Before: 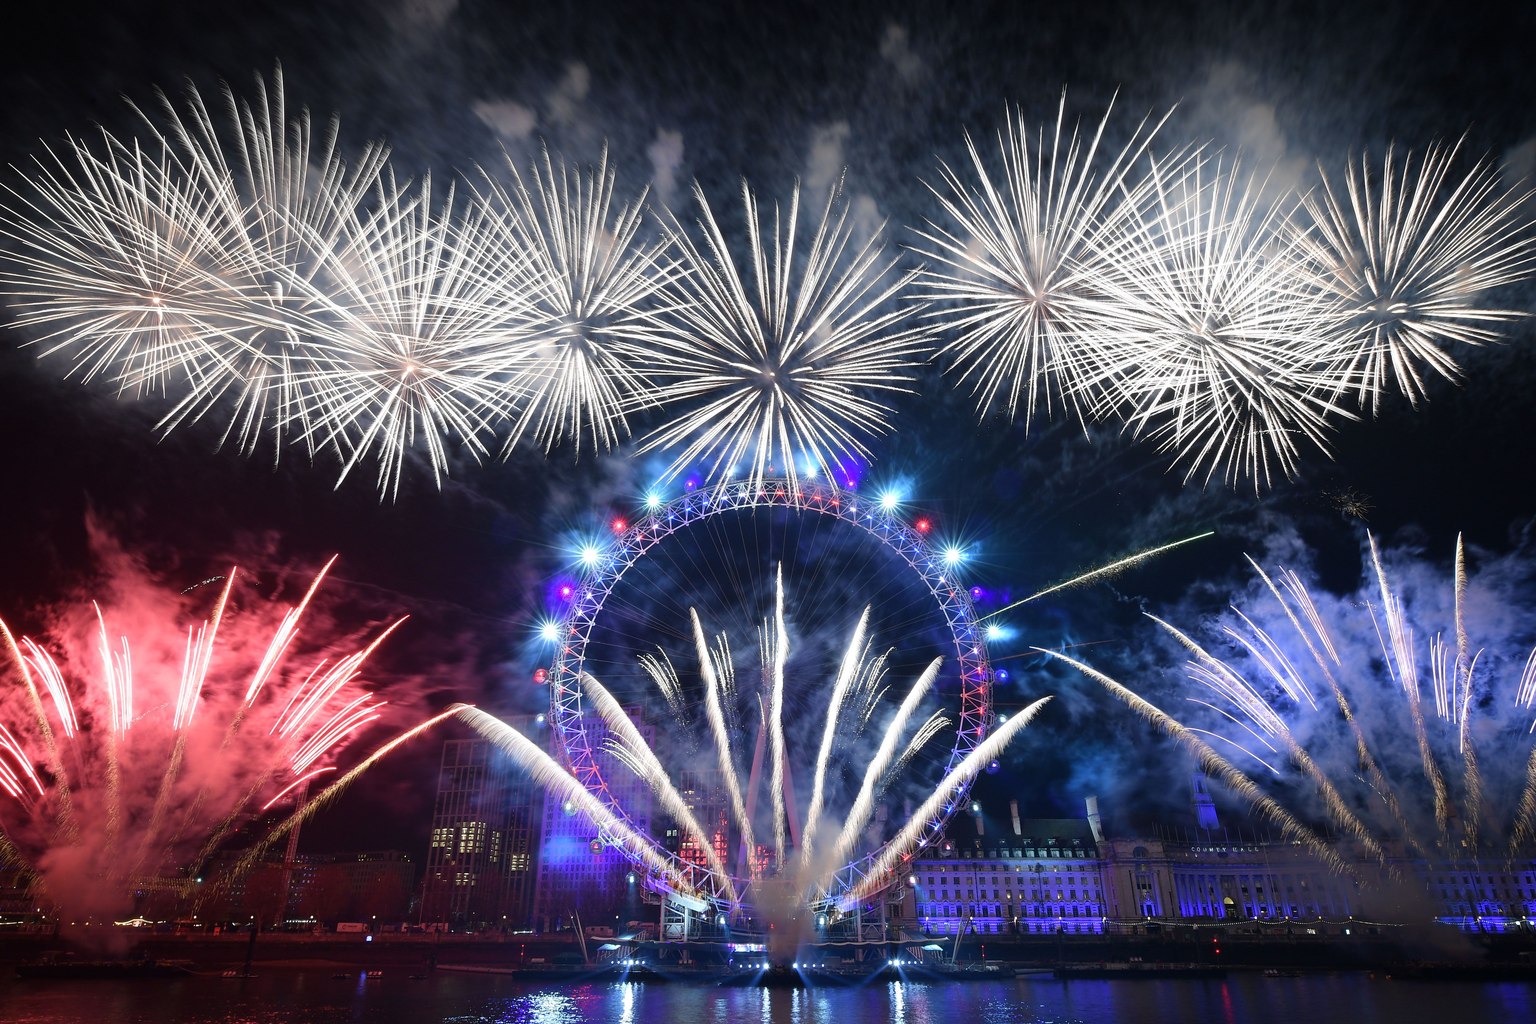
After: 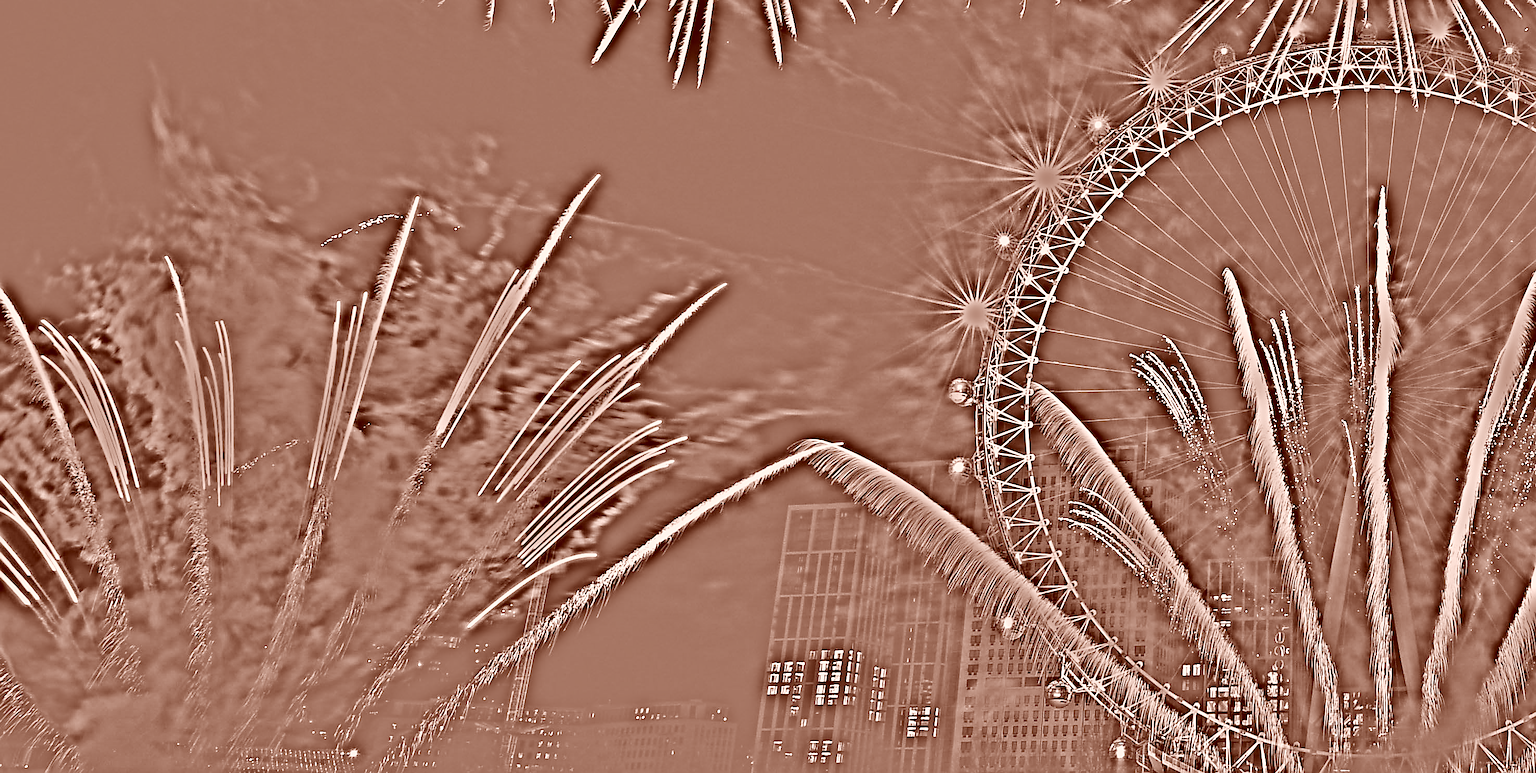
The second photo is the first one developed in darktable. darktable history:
local contrast: mode bilateral grid, contrast 20, coarseness 50, detail 130%, midtone range 0.2
highpass: sharpness 49.79%, contrast boost 49.79%
crop: top 44.483%, right 43.593%, bottom 12.892%
exposure: black level correction -0.03, compensate highlight preservation false
sharpen: on, module defaults
tone curve: curves: ch0 [(0, 0.056) (0.049, 0.073) (0.155, 0.127) (0.33, 0.331) (0.432, 0.46) (0.601, 0.655) (0.843, 0.876) (1, 0.965)]; ch1 [(0, 0) (0.339, 0.334) (0.445, 0.419) (0.476, 0.454) (0.497, 0.494) (0.53, 0.511) (0.557, 0.549) (0.613, 0.614) (0.728, 0.729) (1, 1)]; ch2 [(0, 0) (0.327, 0.318) (0.417, 0.426) (0.46, 0.453) (0.502, 0.5) (0.526, 0.52) (0.54, 0.543) (0.606, 0.61) (0.74, 0.716) (1, 1)], color space Lab, independent channels, preserve colors none
white balance: emerald 1
color correction: highlights a* 9.03, highlights b* 8.71, shadows a* 40, shadows b* 40, saturation 0.8
